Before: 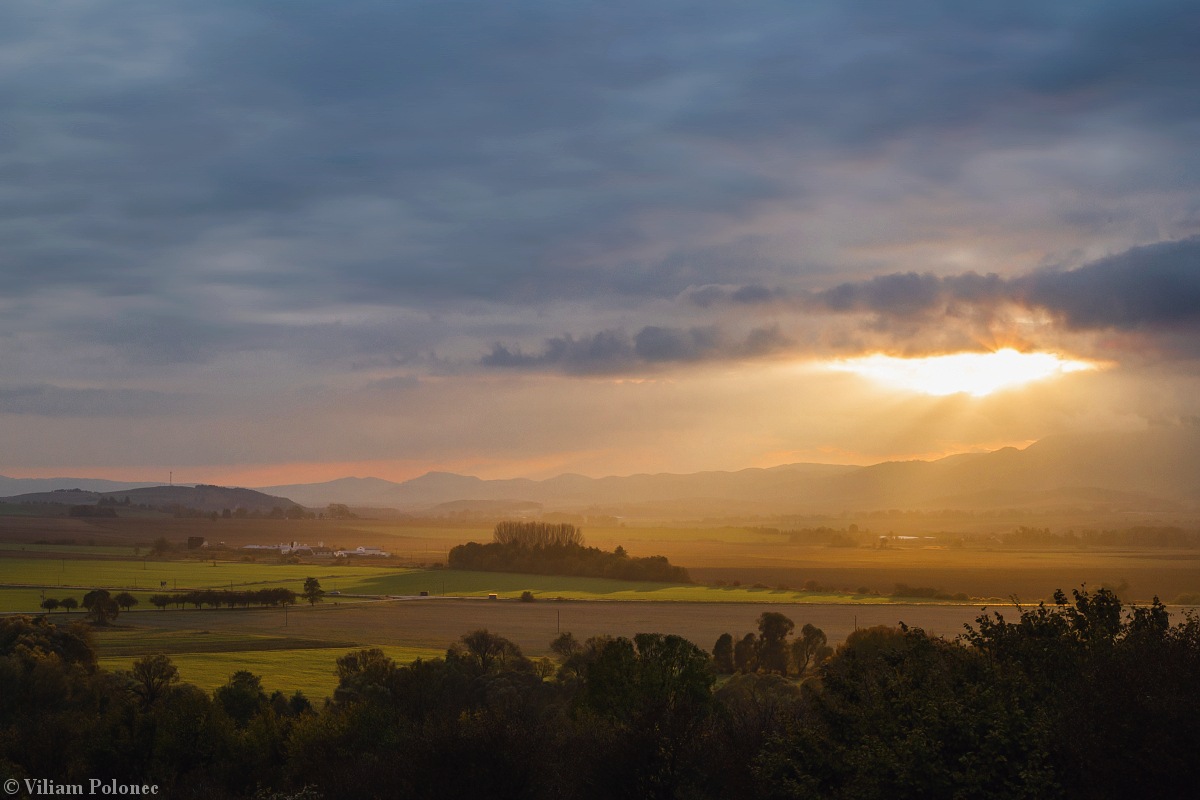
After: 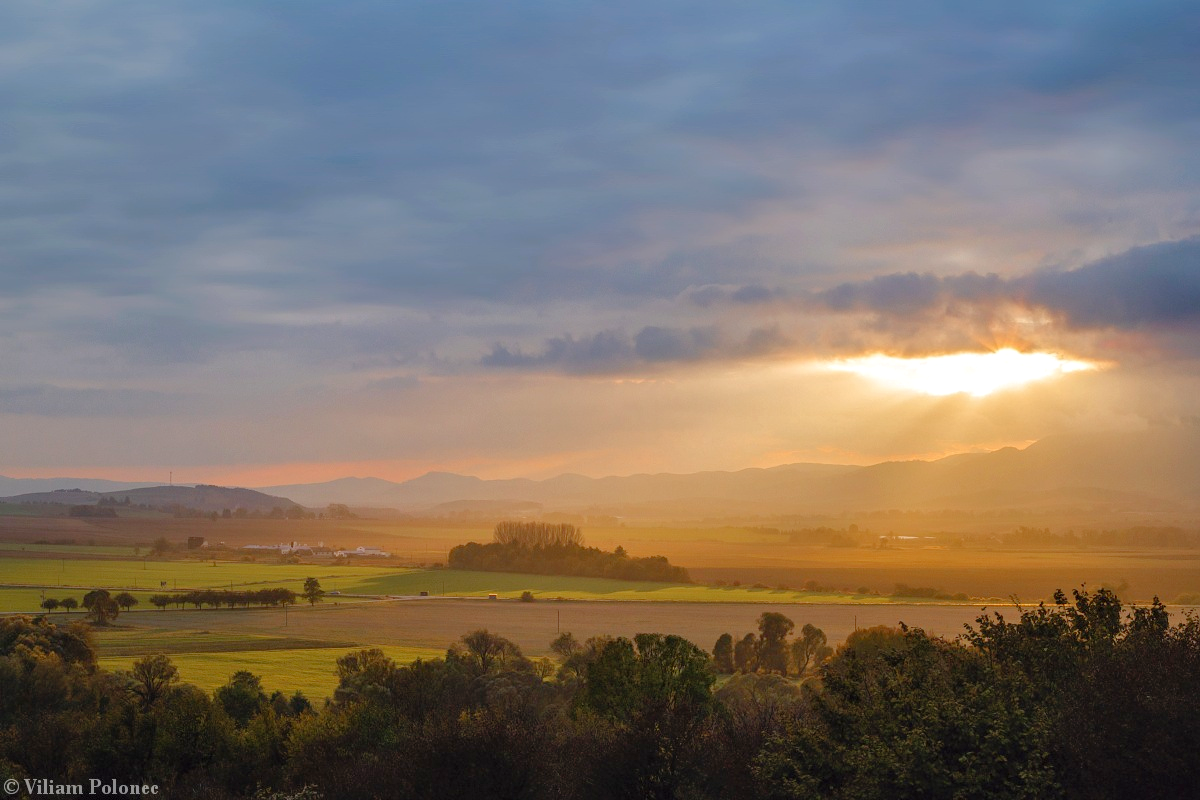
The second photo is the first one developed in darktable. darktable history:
local contrast: on, module defaults
tone curve: curves: ch0 [(0, 0) (0.004, 0.008) (0.077, 0.156) (0.169, 0.29) (0.774, 0.774) (1, 1)], color space Lab, linked channels, preserve colors none
